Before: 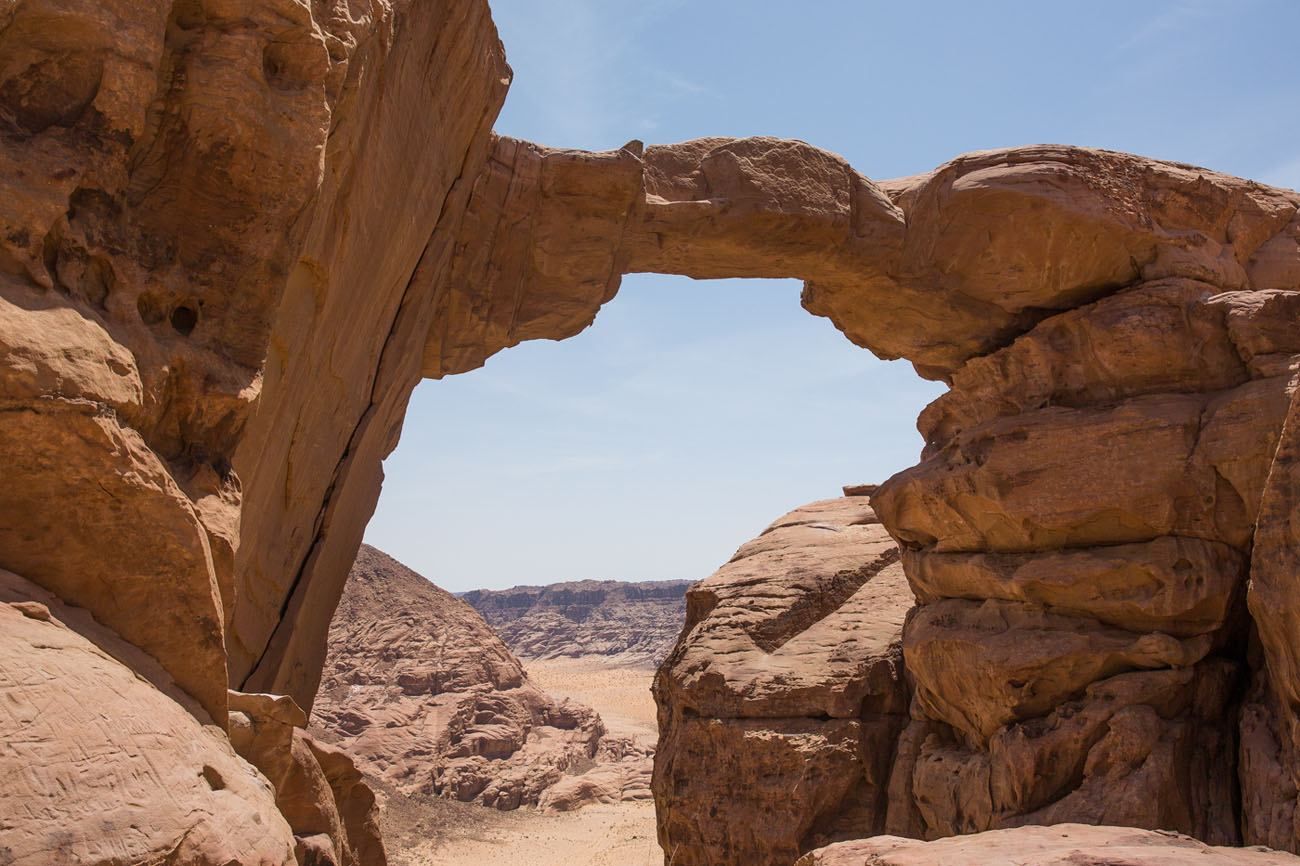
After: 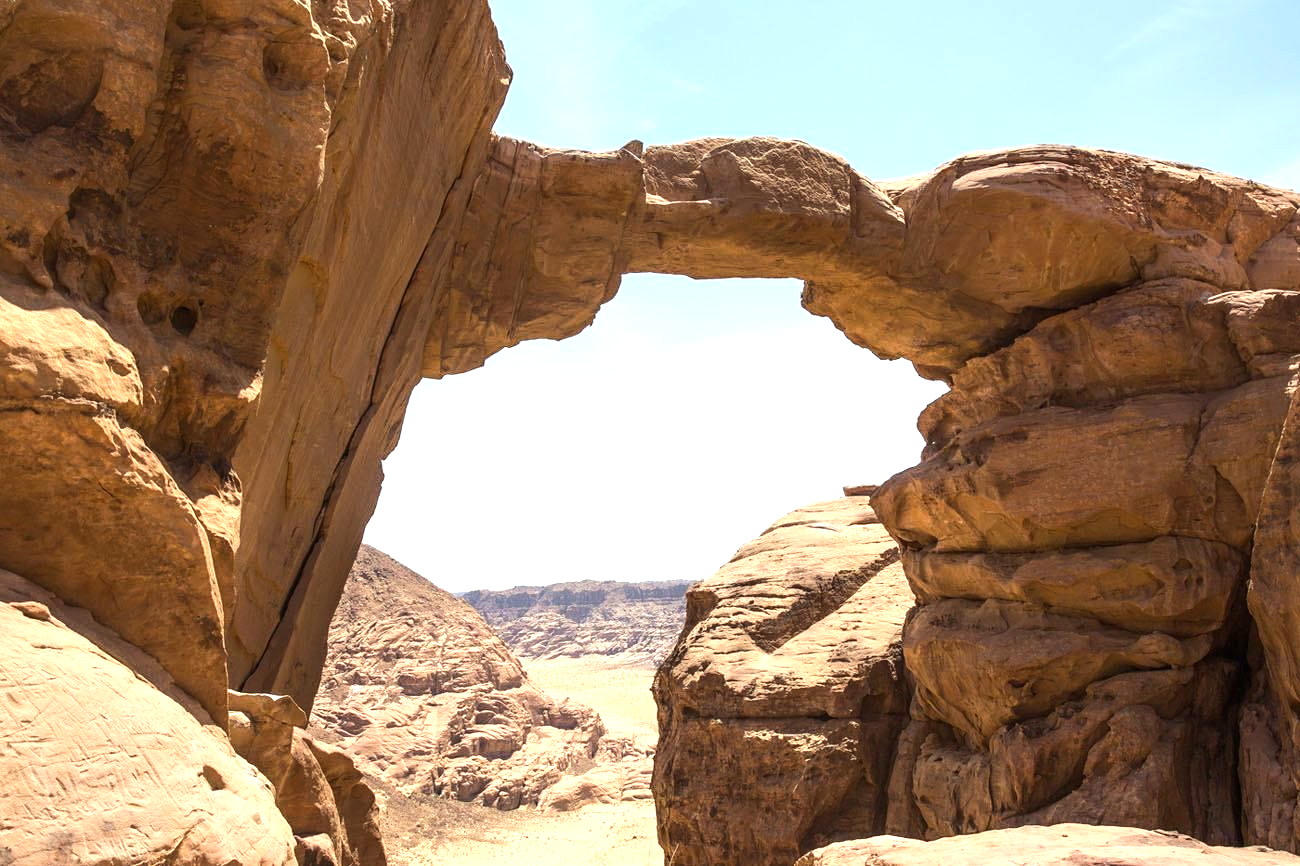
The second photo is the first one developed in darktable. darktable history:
tone equalizer: -8 EV 0.001 EV, -7 EV -0.002 EV, -6 EV 0.002 EV, -5 EV -0.03 EV, -4 EV -0.116 EV, -3 EV -0.169 EV, -2 EV 0.24 EV, -1 EV 0.702 EV, +0 EV 0.493 EV
color correction: highlights a* -4.73, highlights b* 5.06, saturation 0.97
exposure: black level correction 0, exposure 0.6 EV, compensate exposure bias true, compensate highlight preservation false
